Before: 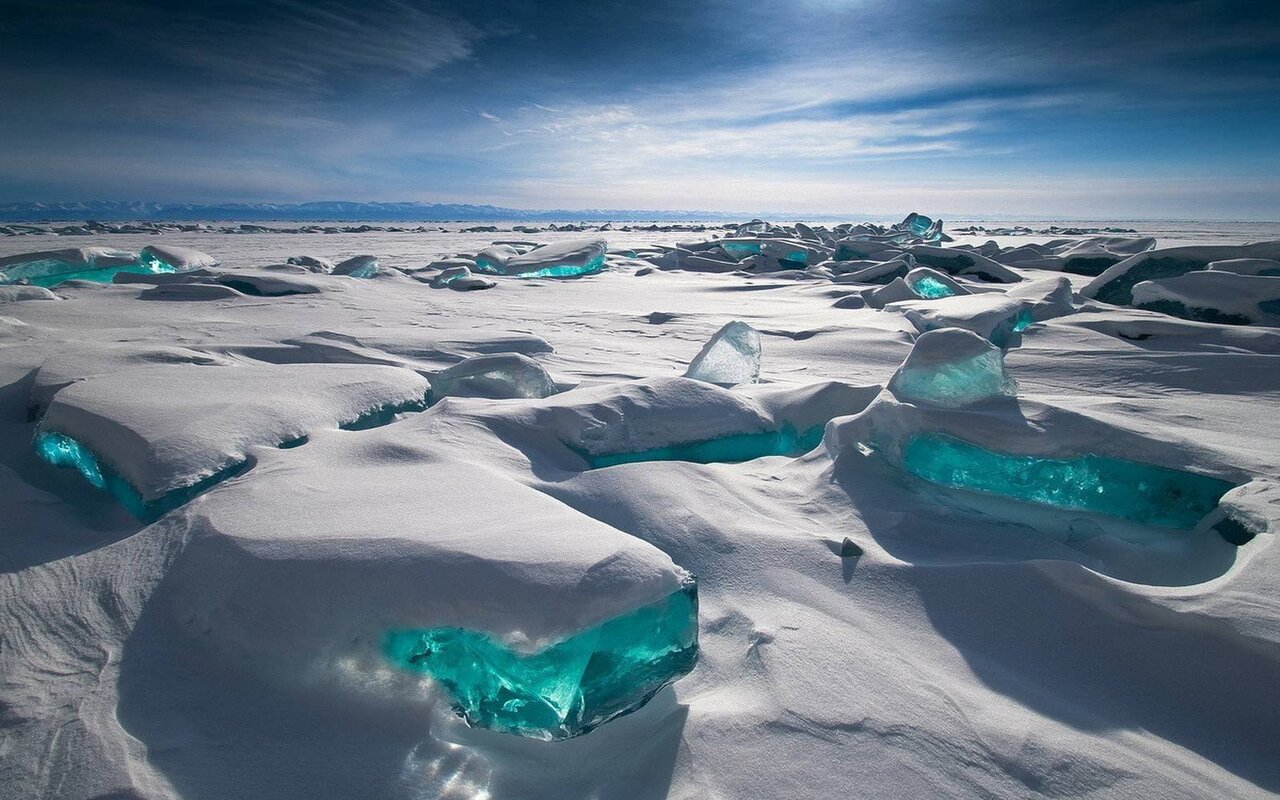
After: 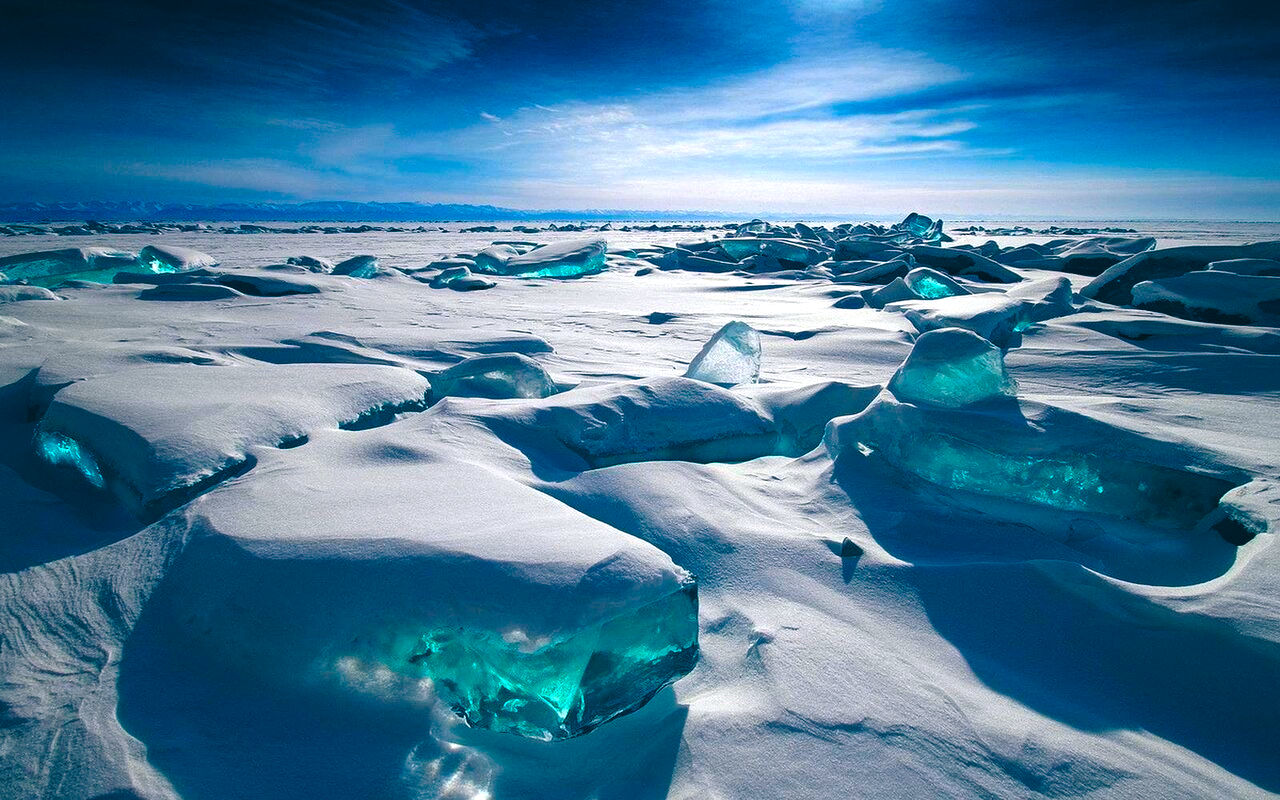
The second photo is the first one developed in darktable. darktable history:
color balance: lift [1.016, 0.983, 1, 1.017], gamma [0.958, 1, 1, 1], gain [0.981, 1.007, 0.993, 1.002], input saturation 118.26%, contrast 13.43%, contrast fulcrum 21.62%, output saturation 82.76%
tone curve: curves: ch0 [(0, 0) (0.003, 0.002) (0.011, 0.009) (0.025, 0.02) (0.044, 0.034) (0.069, 0.046) (0.1, 0.062) (0.136, 0.083) (0.177, 0.119) (0.224, 0.162) (0.277, 0.216) (0.335, 0.282) (0.399, 0.365) (0.468, 0.457) (0.543, 0.541) (0.623, 0.624) (0.709, 0.713) (0.801, 0.797) (0.898, 0.889) (1, 1)], preserve colors none
color balance rgb: linear chroma grading › global chroma 15%, perceptual saturation grading › global saturation 30%
